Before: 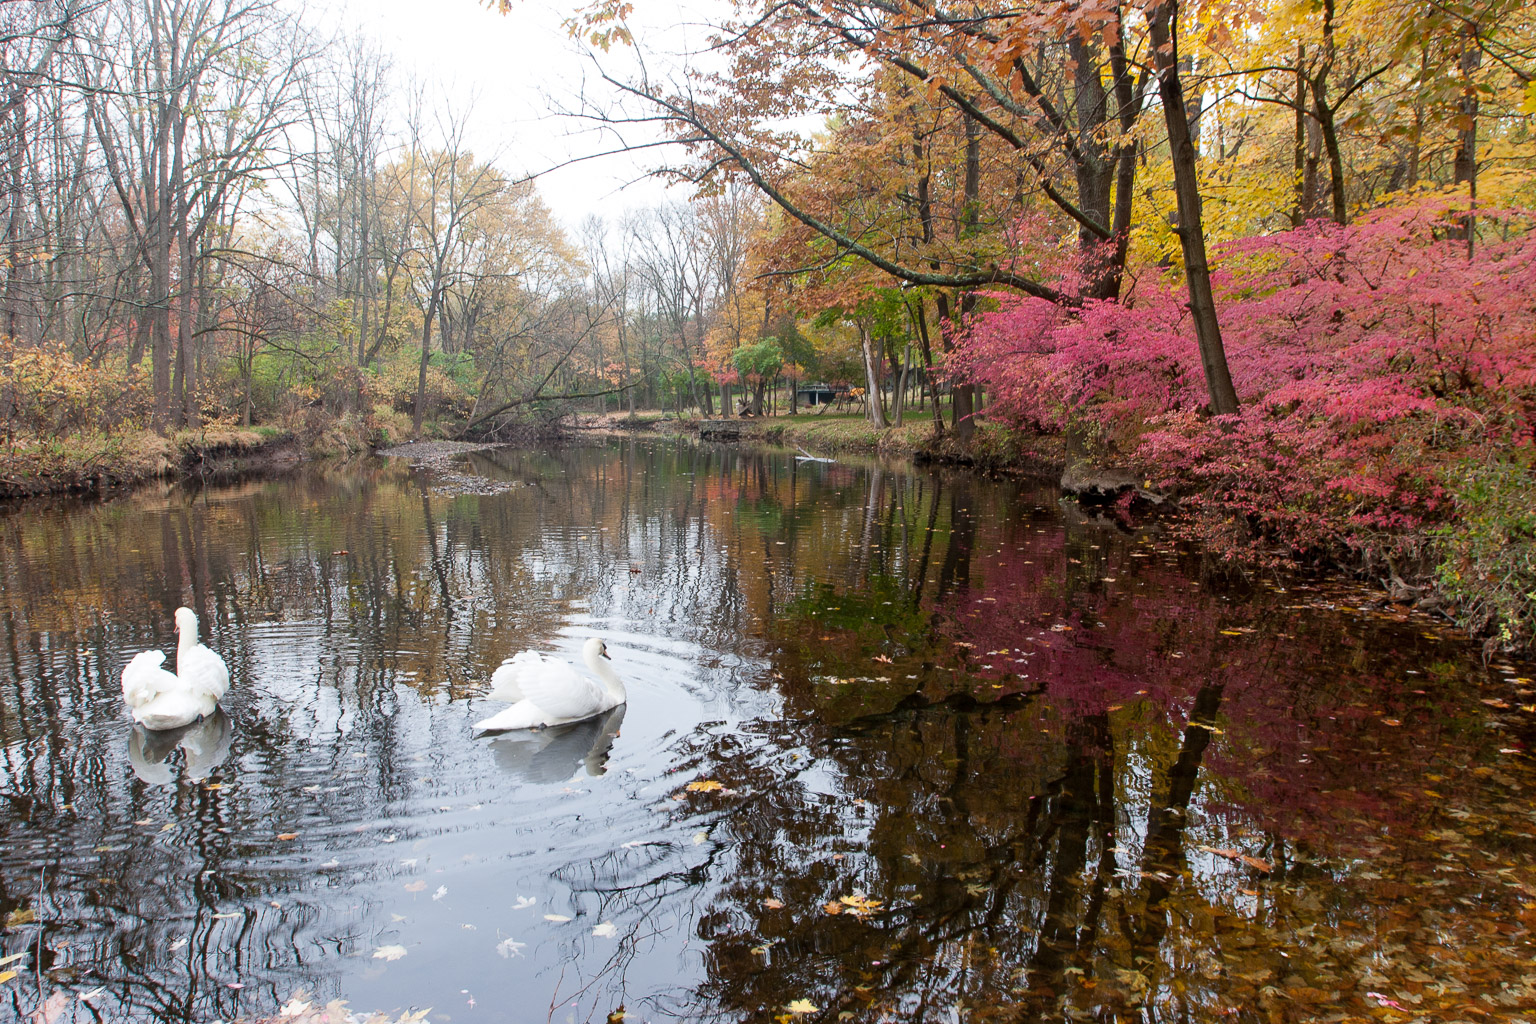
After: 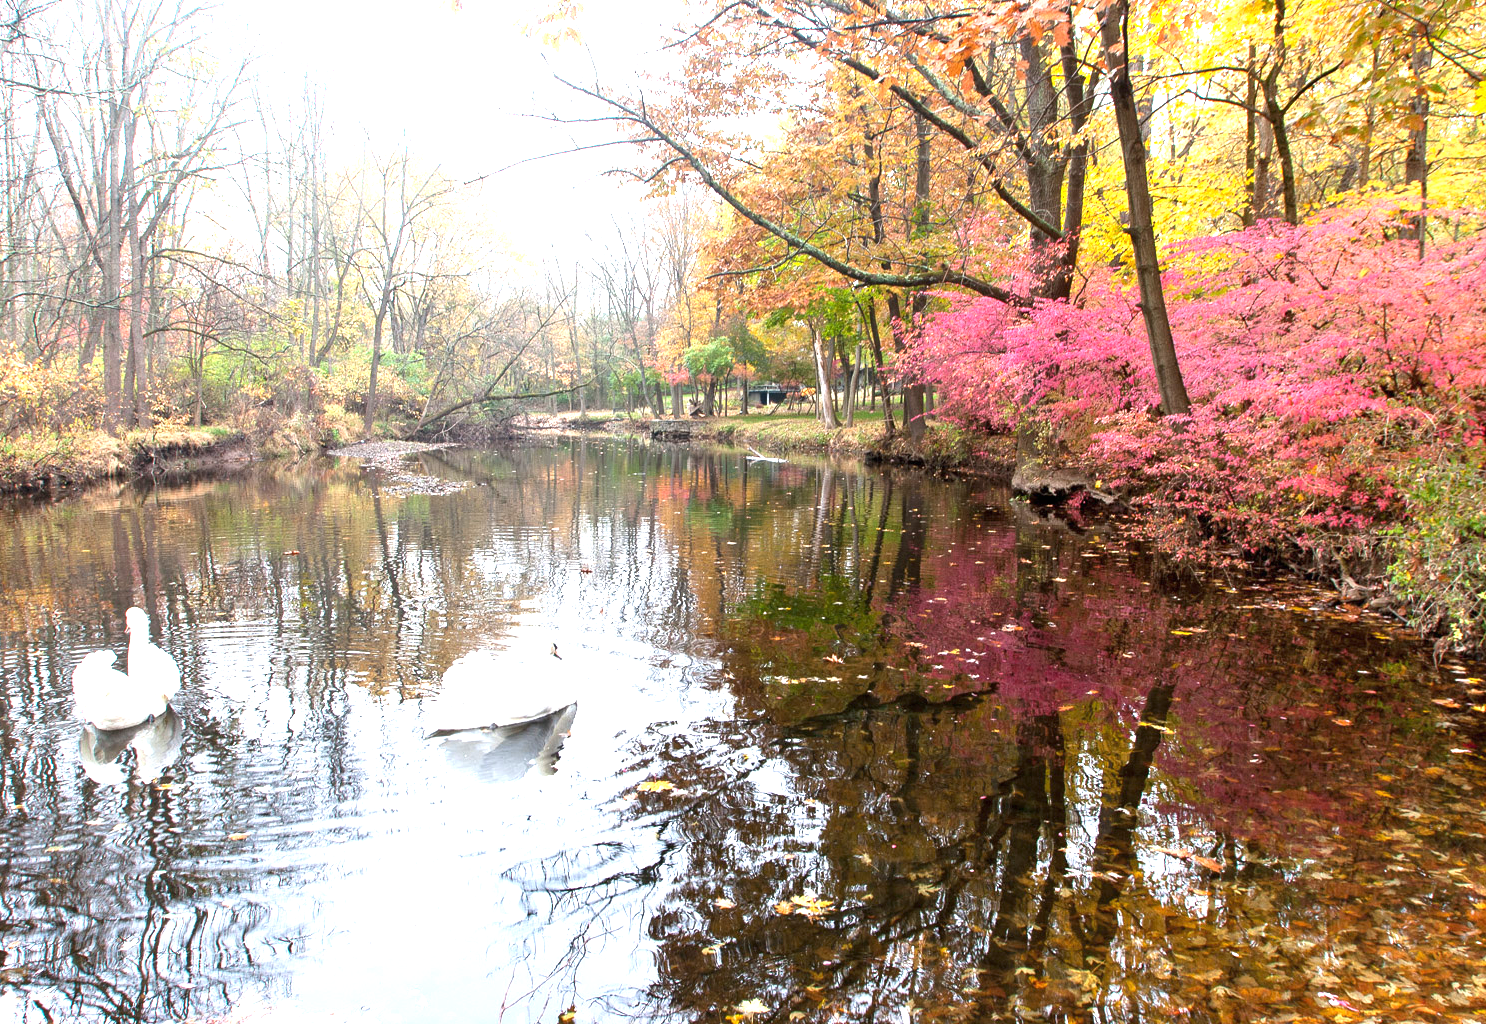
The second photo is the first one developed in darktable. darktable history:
crop and rotate: left 3.238%
exposure: black level correction 0, exposure 1.379 EV, compensate exposure bias true, compensate highlight preservation false
